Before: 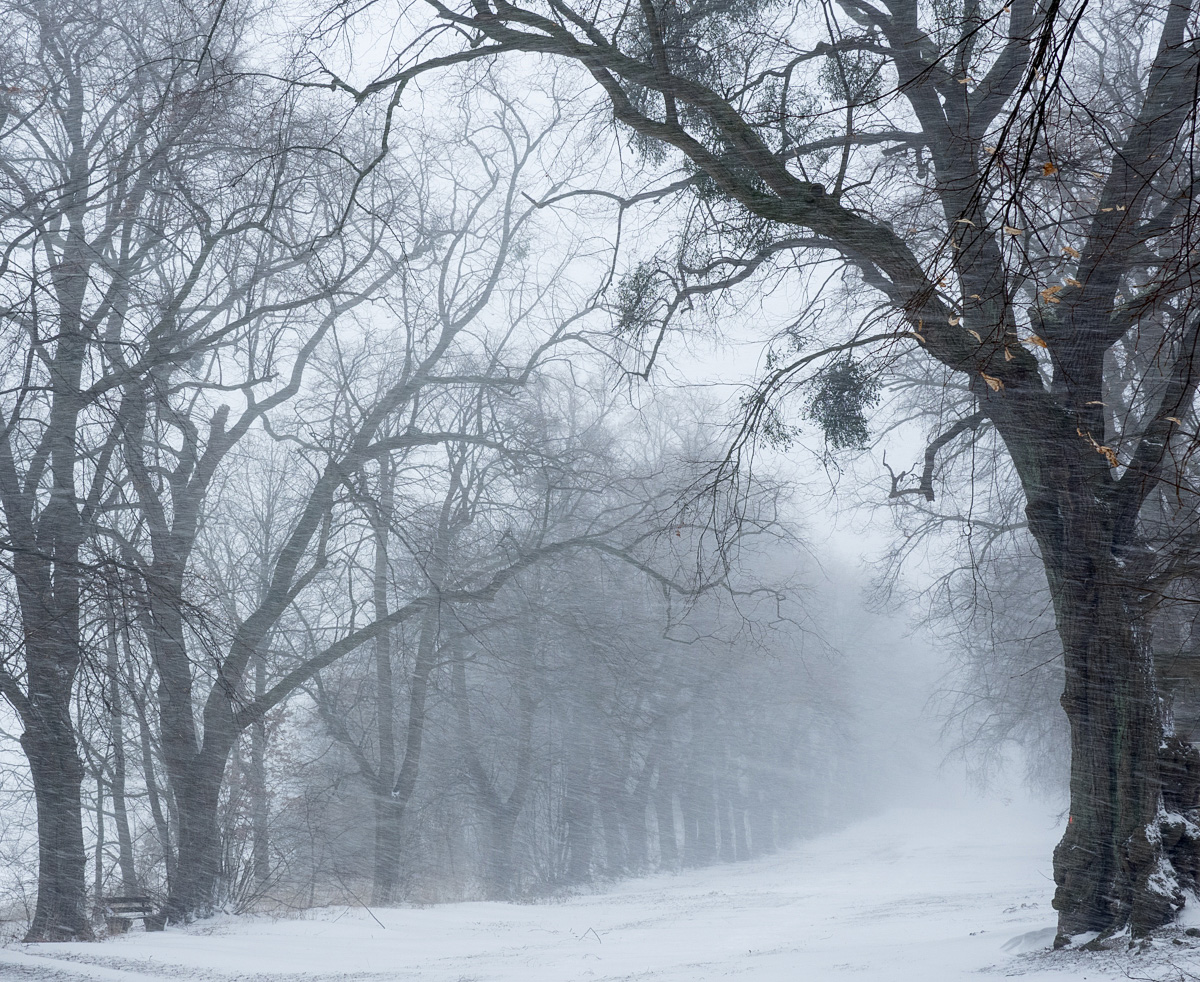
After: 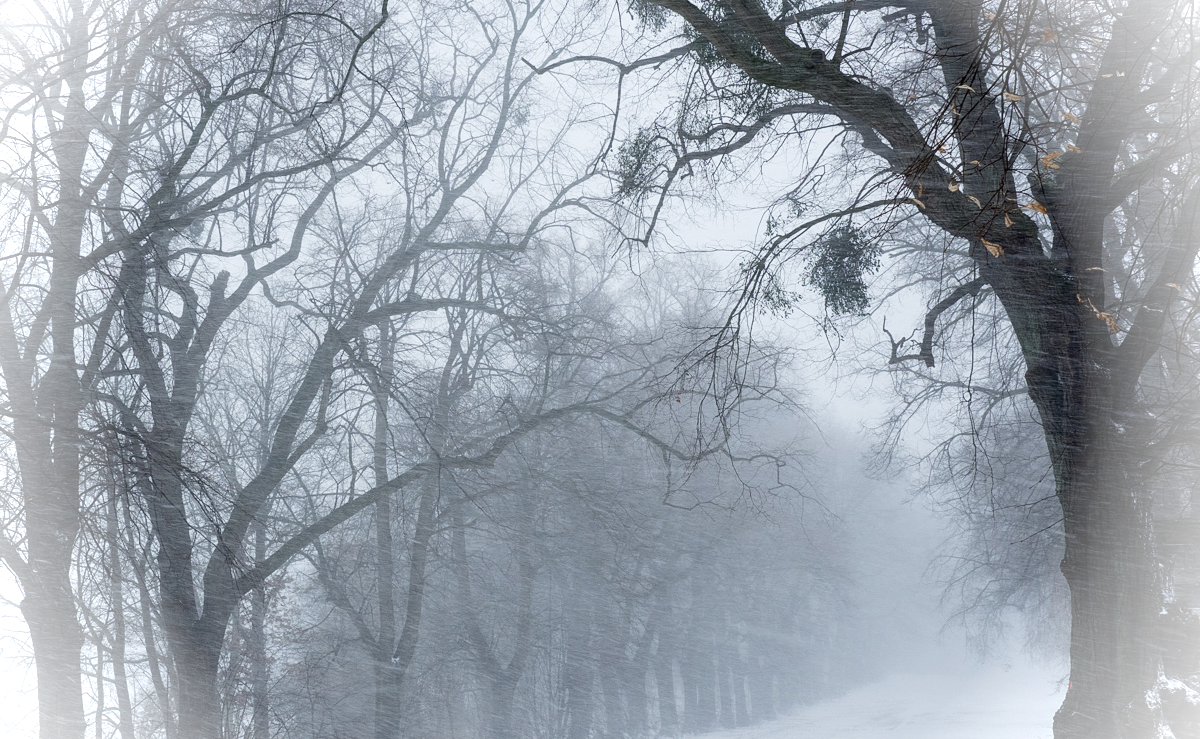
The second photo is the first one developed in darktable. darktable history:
crop: top 13.695%, bottom 11.029%
vignetting: brightness 0.981, saturation -0.493
